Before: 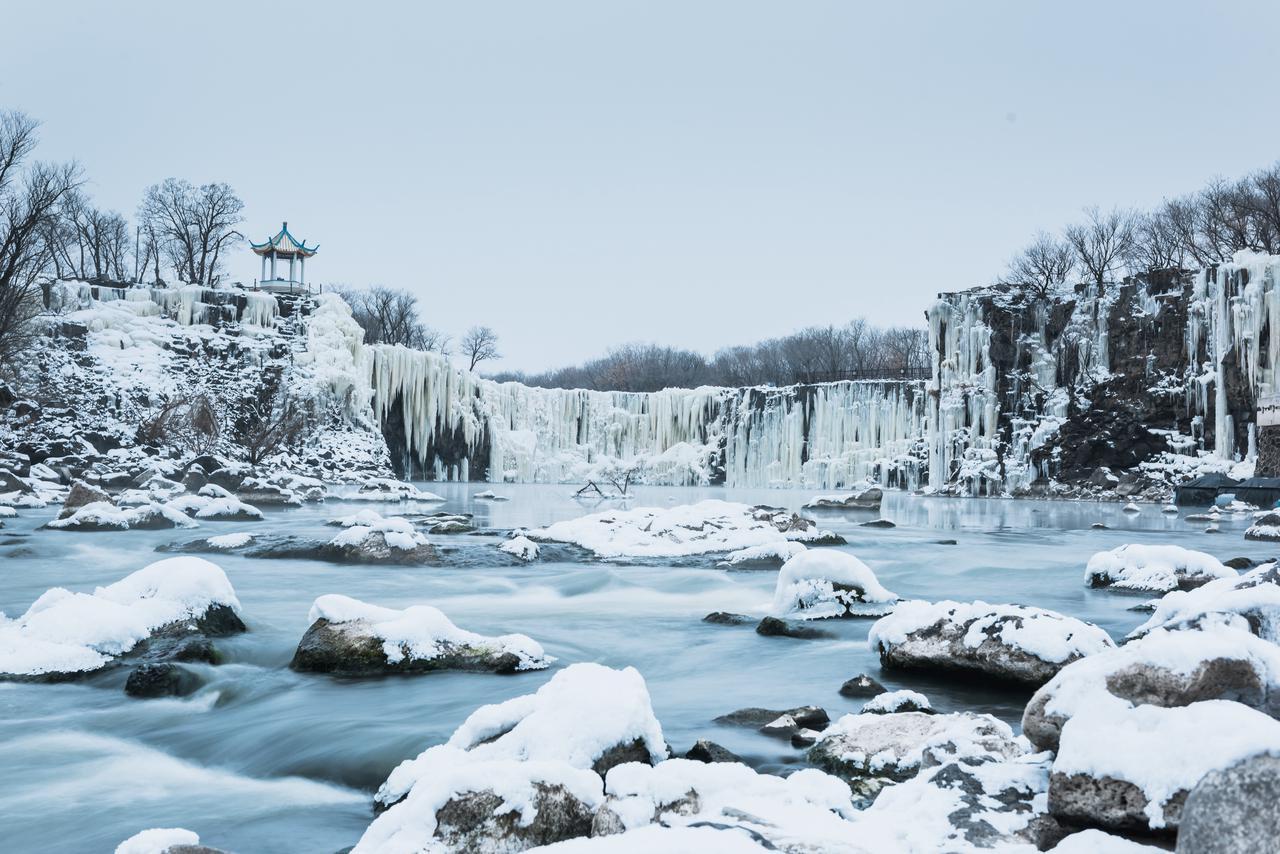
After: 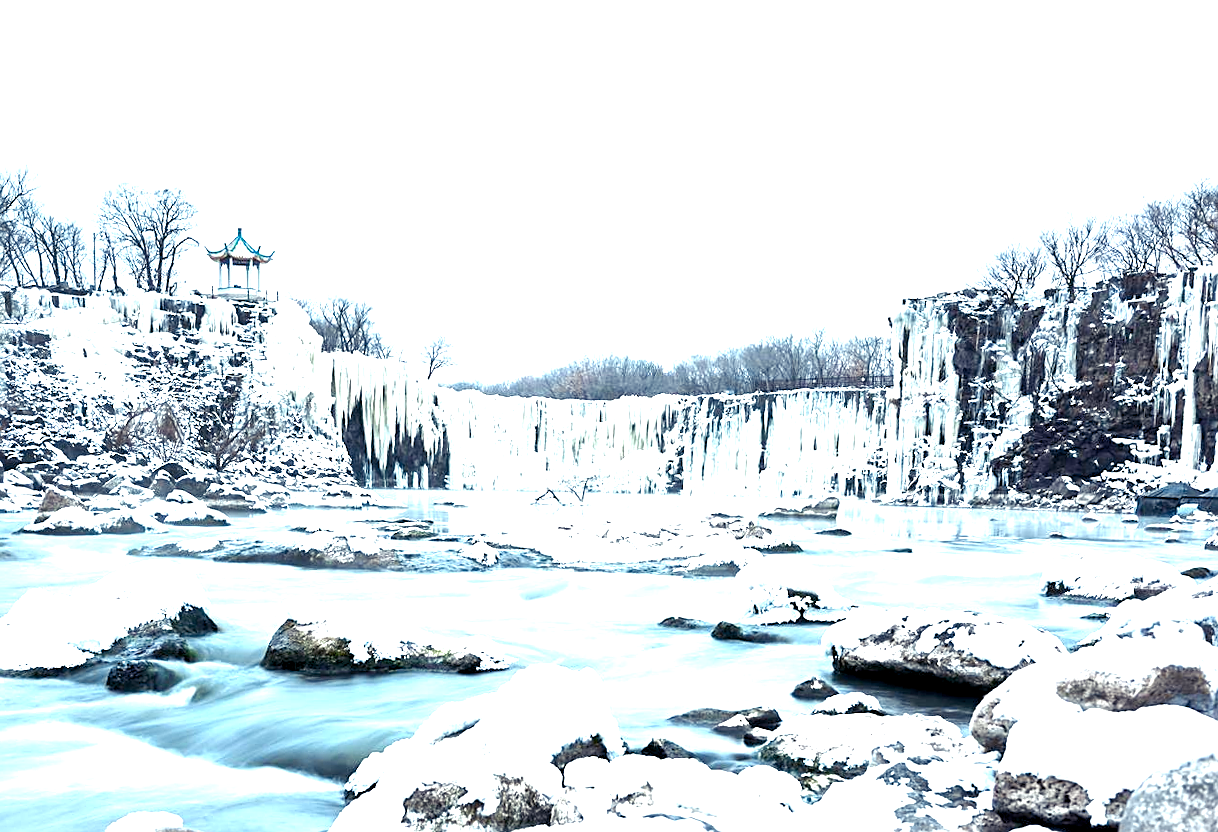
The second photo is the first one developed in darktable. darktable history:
sharpen: on, module defaults
color balance rgb: shadows lift › luminance -21.66%, shadows lift › chroma 6.57%, shadows lift › hue 270°, power › chroma 0.68%, power › hue 60°, highlights gain › luminance 6.08%, highlights gain › chroma 1.33%, highlights gain › hue 90°, global offset › luminance -0.87%, perceptual saturation grading › global saturation 26.86%, perceptual saturation grading › highlights -28.39%, perceptual saturation grading › mid-tones 15.22%, perceptual saturation grading › shadows 33.98%, perceptual brilliance grading › highlights 10%, perceptual brilliance grading › mid-tones 5%
rotate and perspective: rotation 0.074°, lens shift (vertical) 0.096, lens shift (horizontal) -0.041, crop left 0.043, crop right 0.952, crop top 0.024, crop bottom 0.979
exposure: exposure 1 EV, compensate highlight preservation false
